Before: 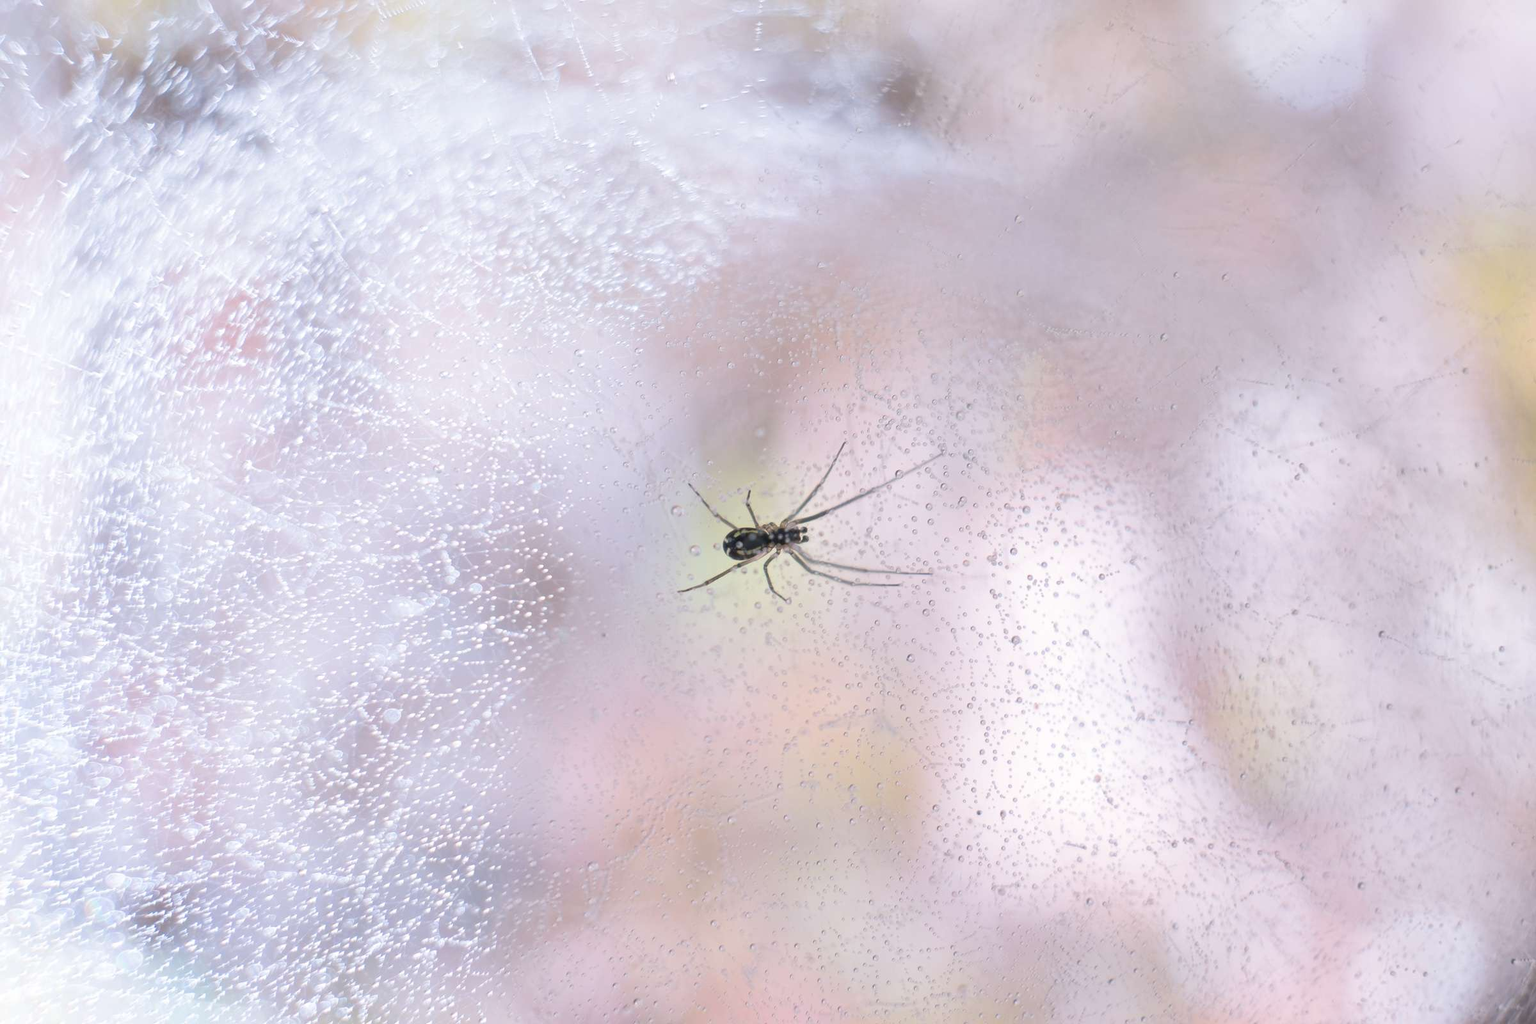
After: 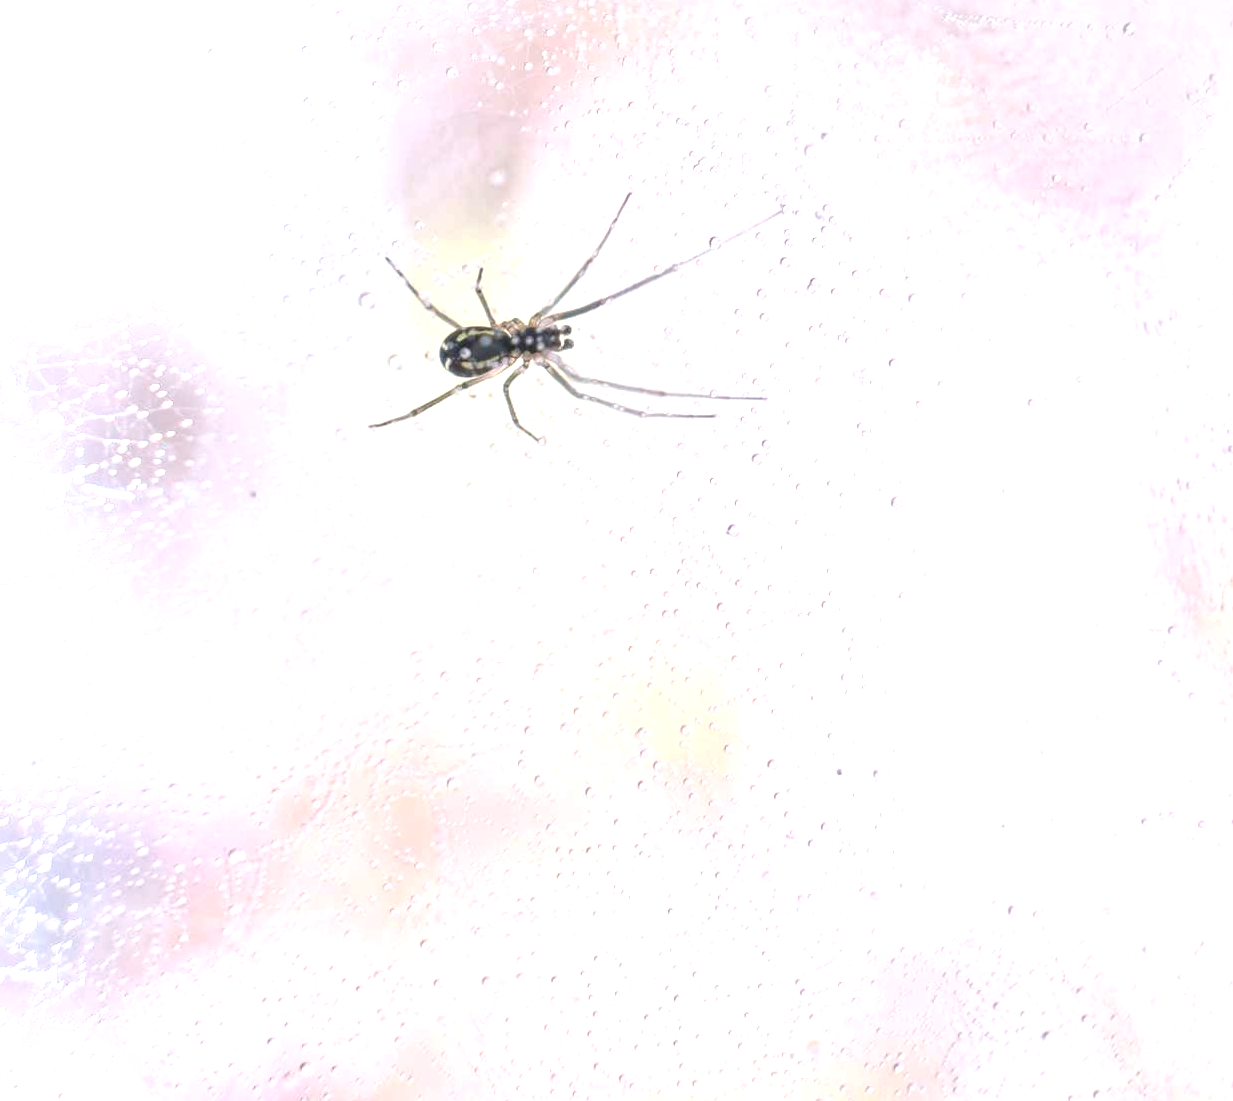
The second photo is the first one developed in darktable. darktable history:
local contrast: on, module defaults
crop and rotate: left 28.787%, top 31.181%, right 19.821%
exposure: exposure 1 EV, compensate highlight preservation false
